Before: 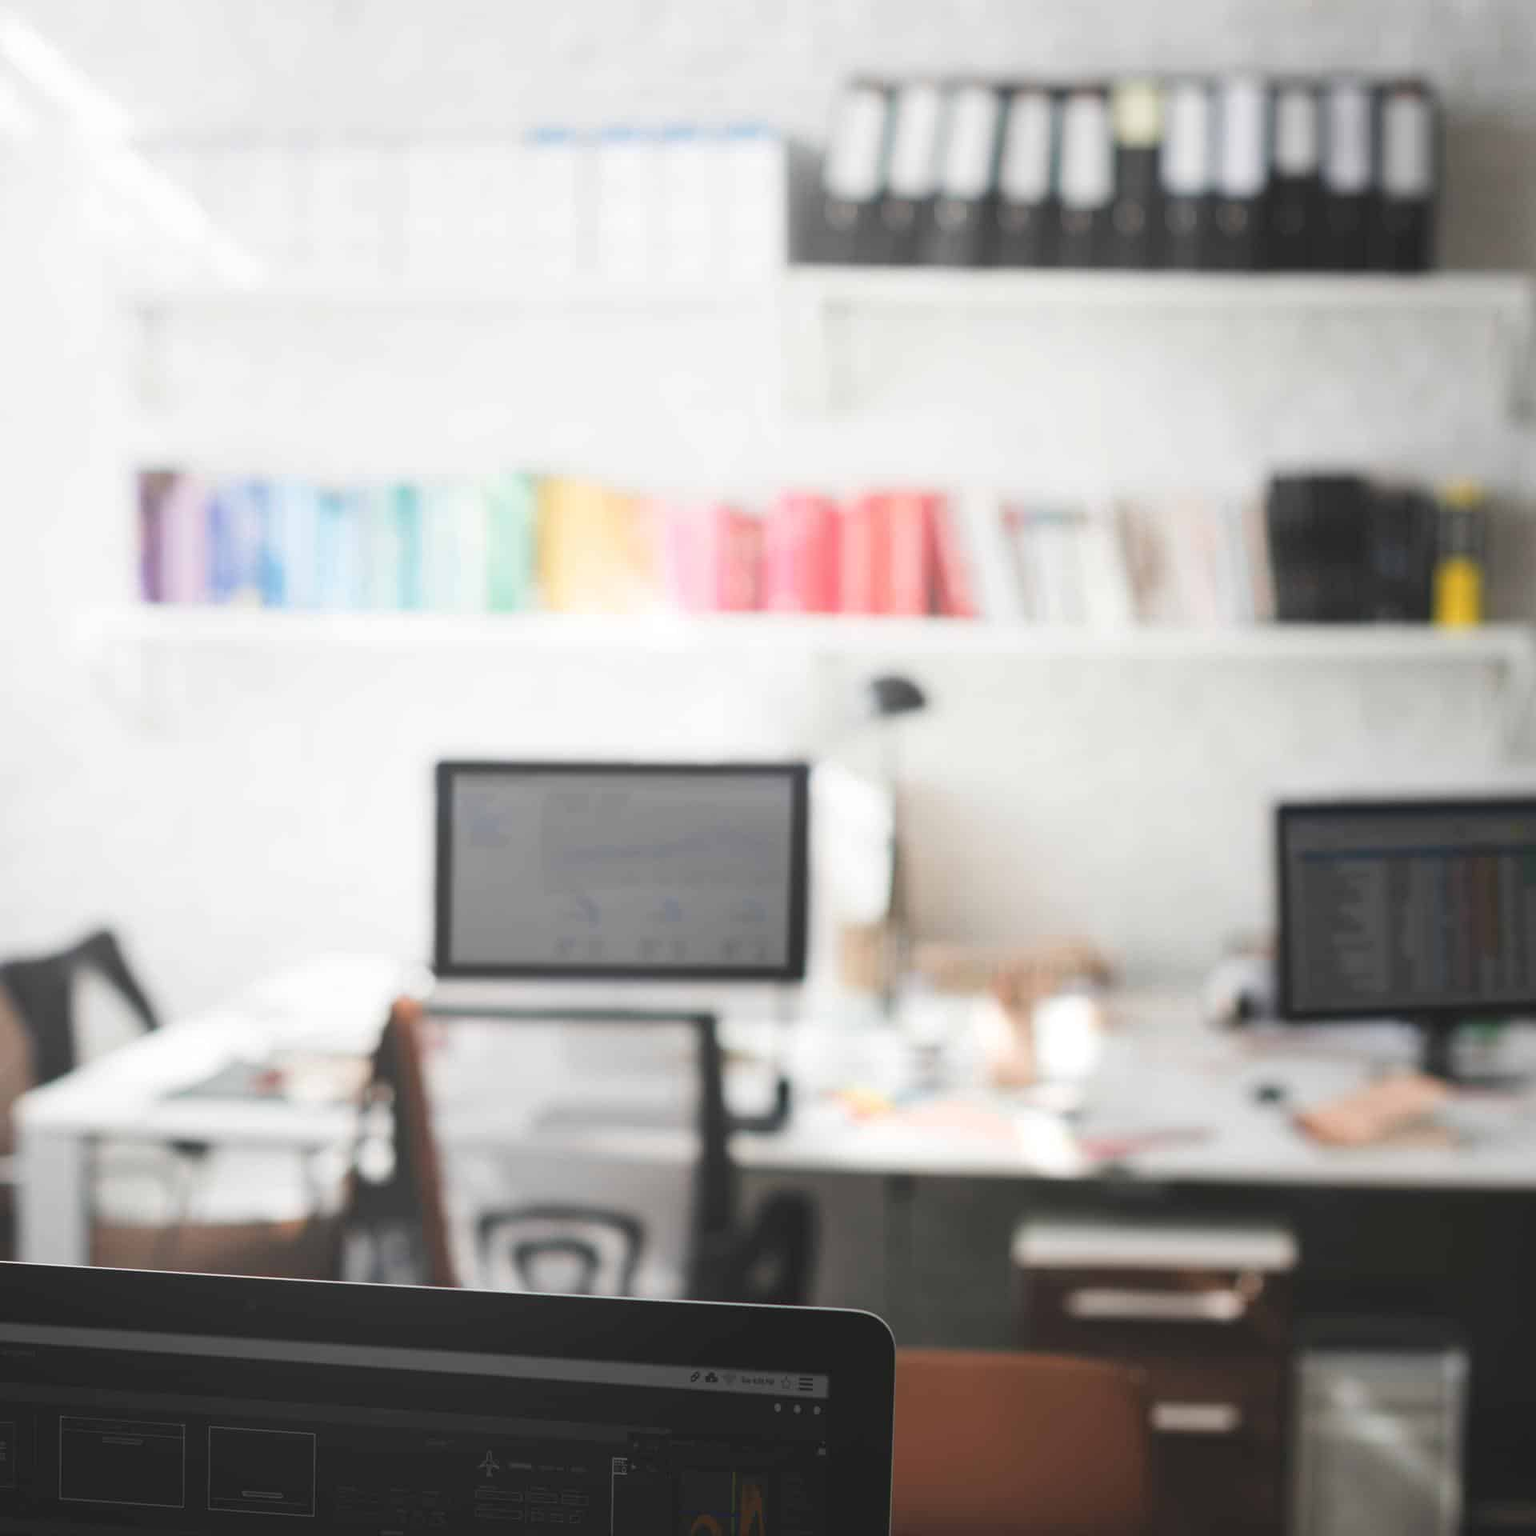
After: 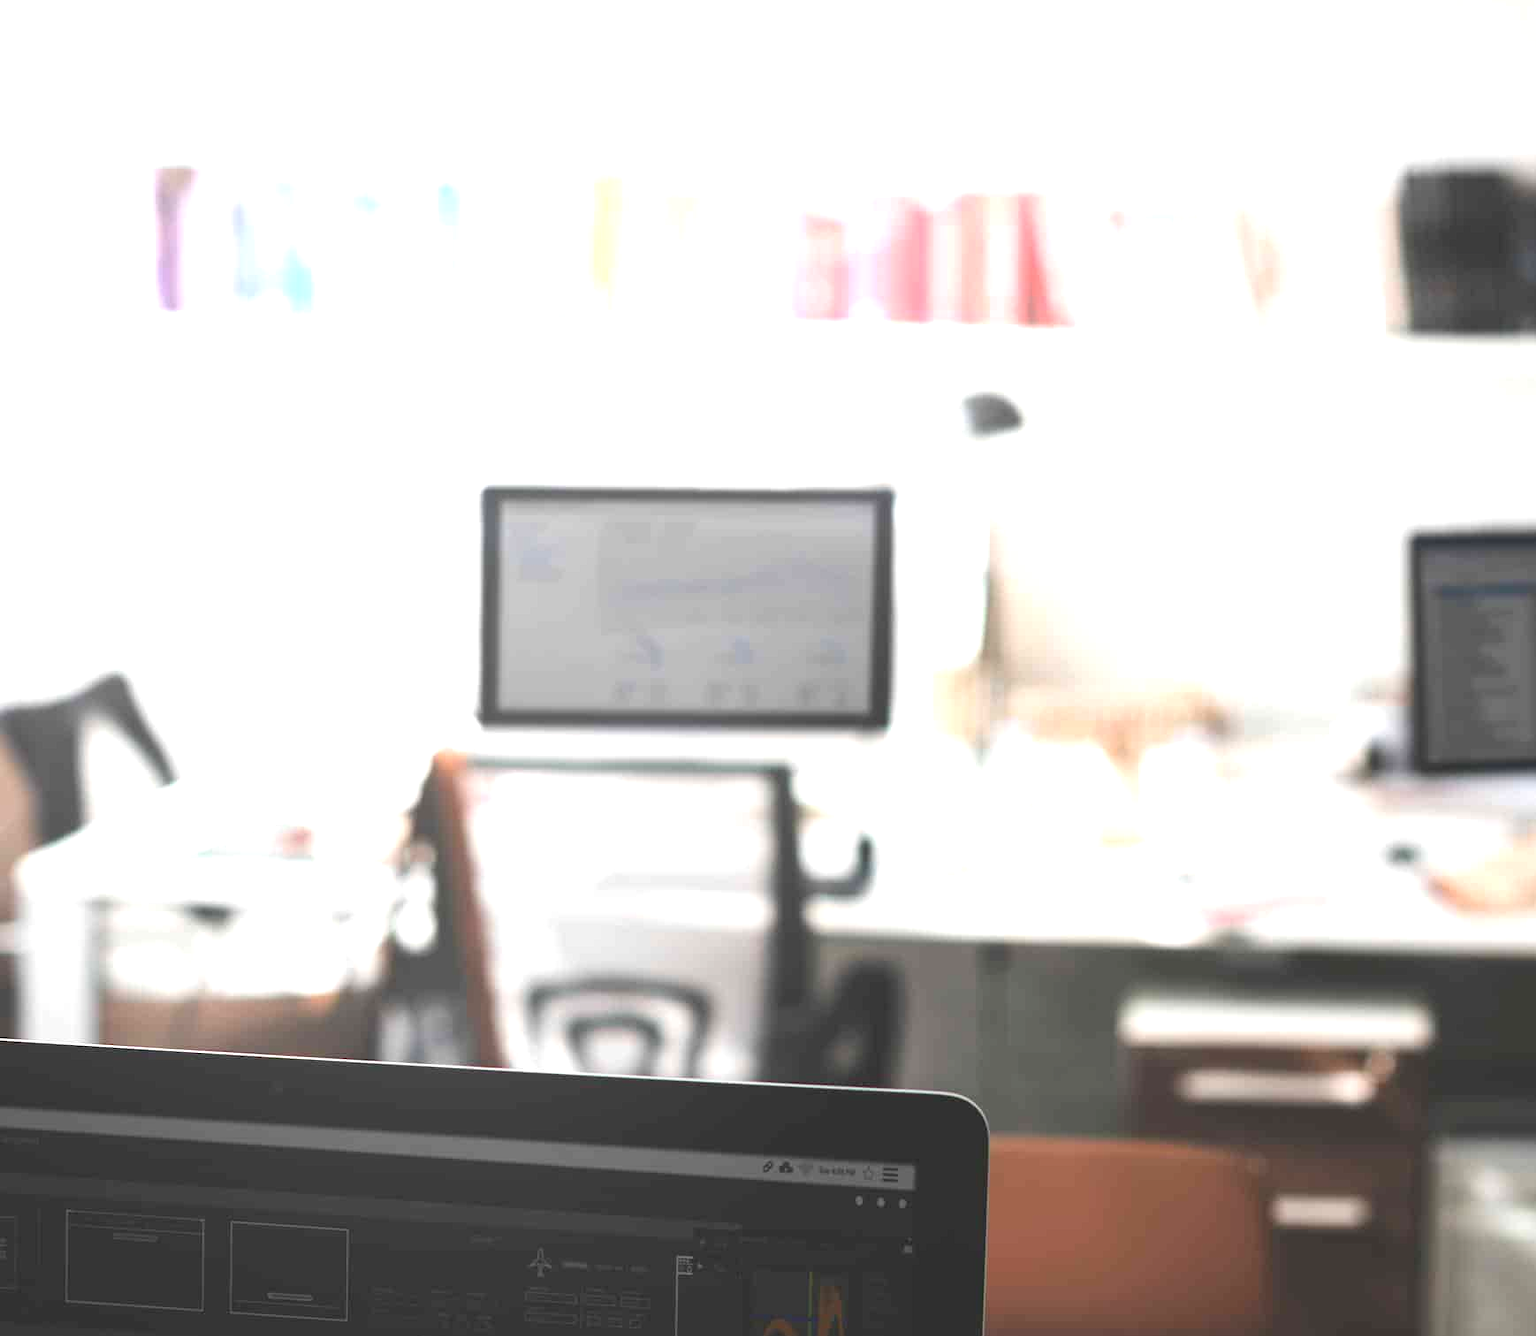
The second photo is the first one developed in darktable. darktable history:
crop: top 20.916%, right 9.437%, bottom 0.316%
exposure: black level correction 0, exposure 1 EV, compensate highlight preservation false
